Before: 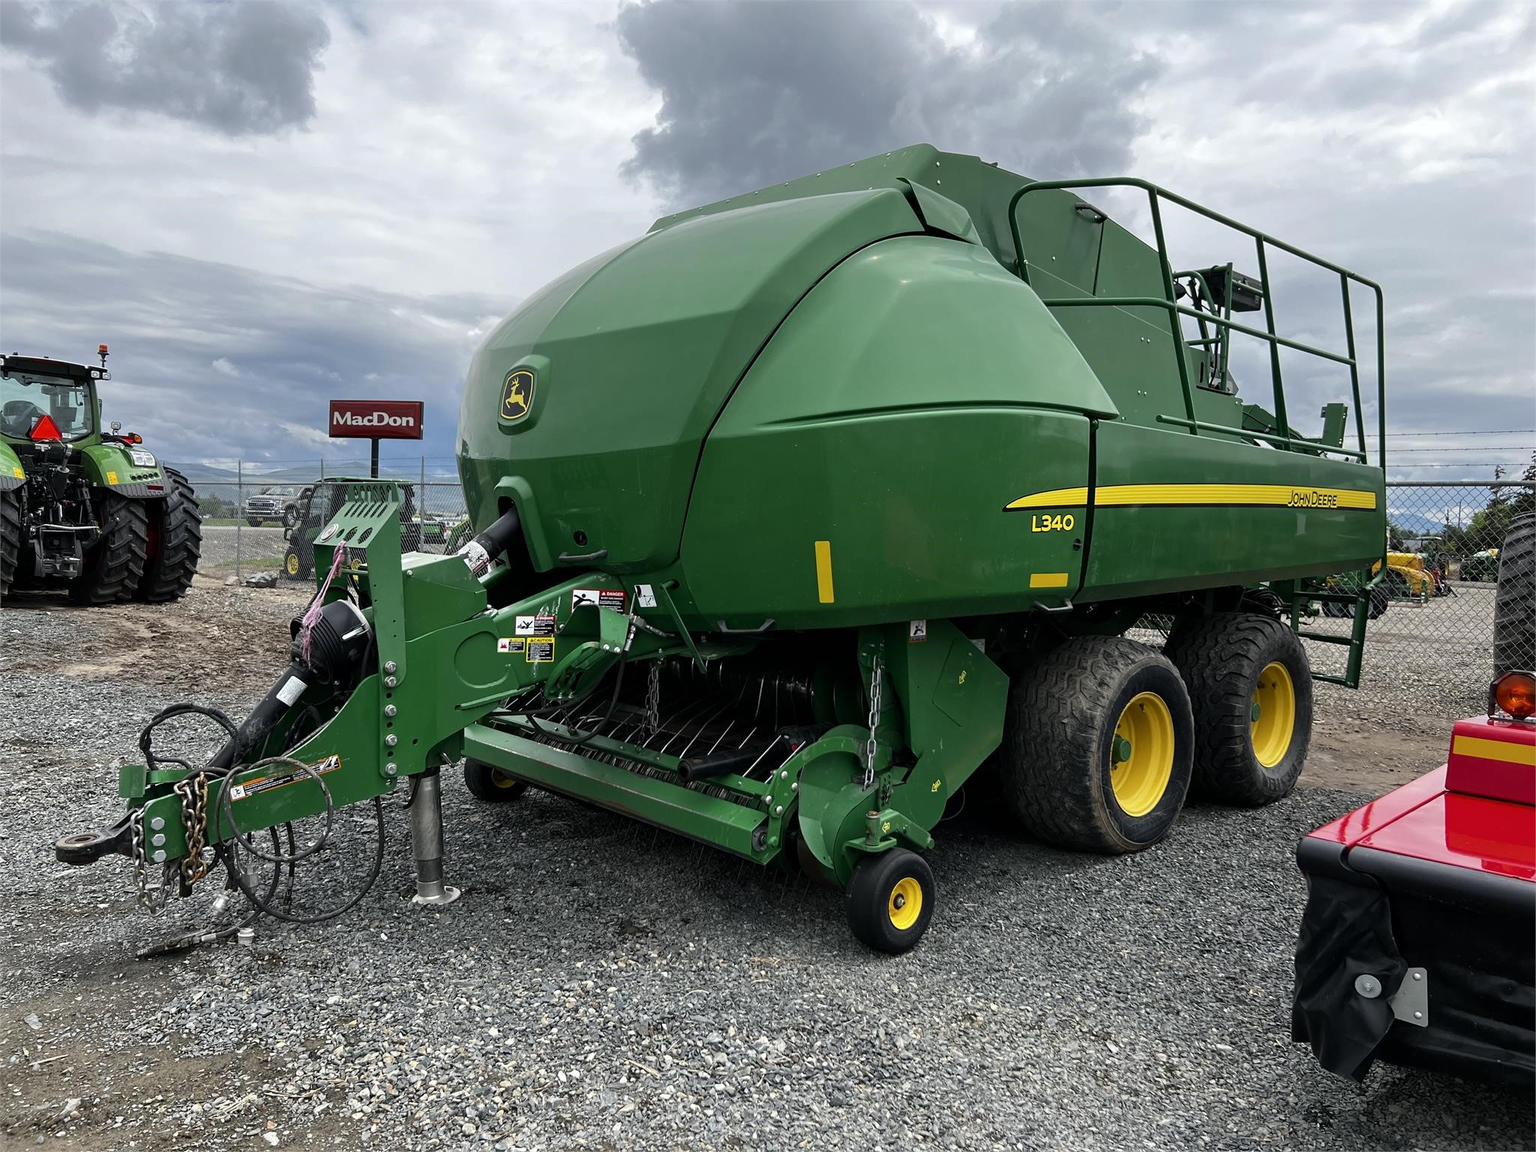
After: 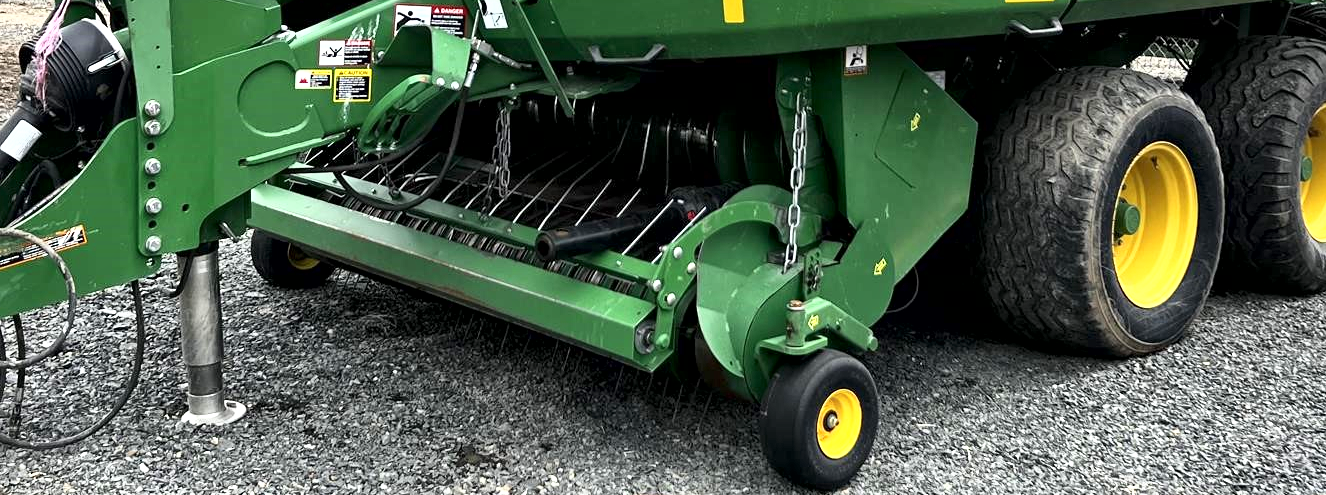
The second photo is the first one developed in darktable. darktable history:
base curve: curves: ch0 [(0, 0) (0.495, 0.917) (1, 1)]
exposure: exposure 0.202 EV, compensate exposure bias true, compensate highlight preservation false
crop: left 18.002%, top 50.895%, right 17.237%, bottom 16.827%
local contrast: mode bilateral grid, contrast 20, coarseness 49, detail 162%, midtone range 0.2
